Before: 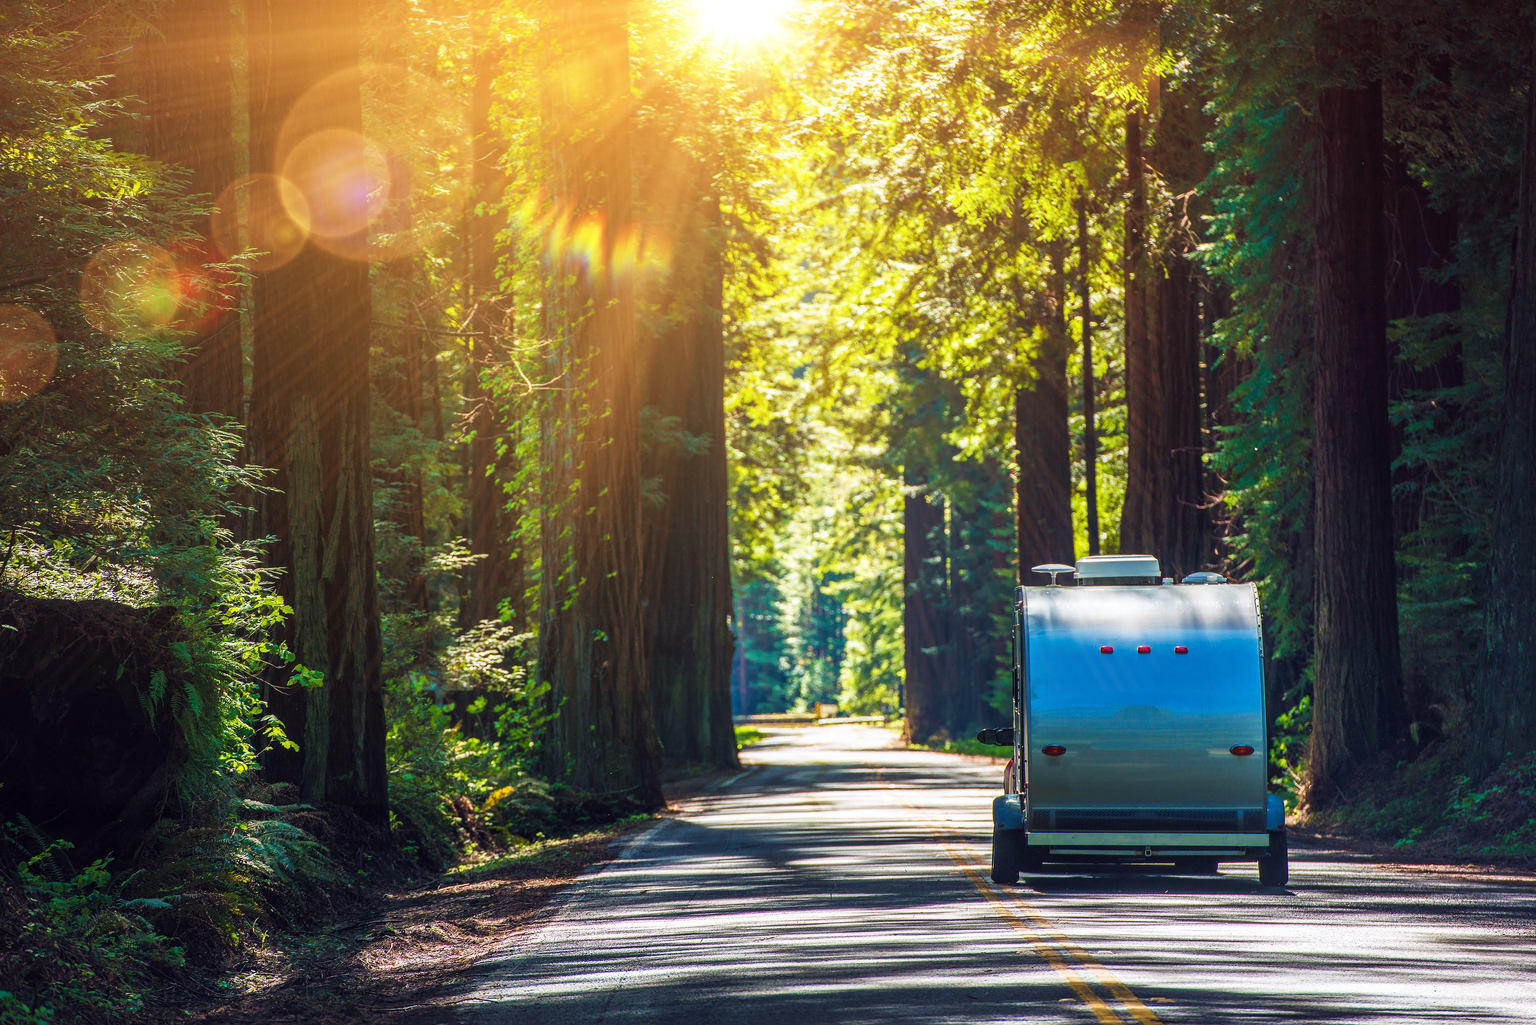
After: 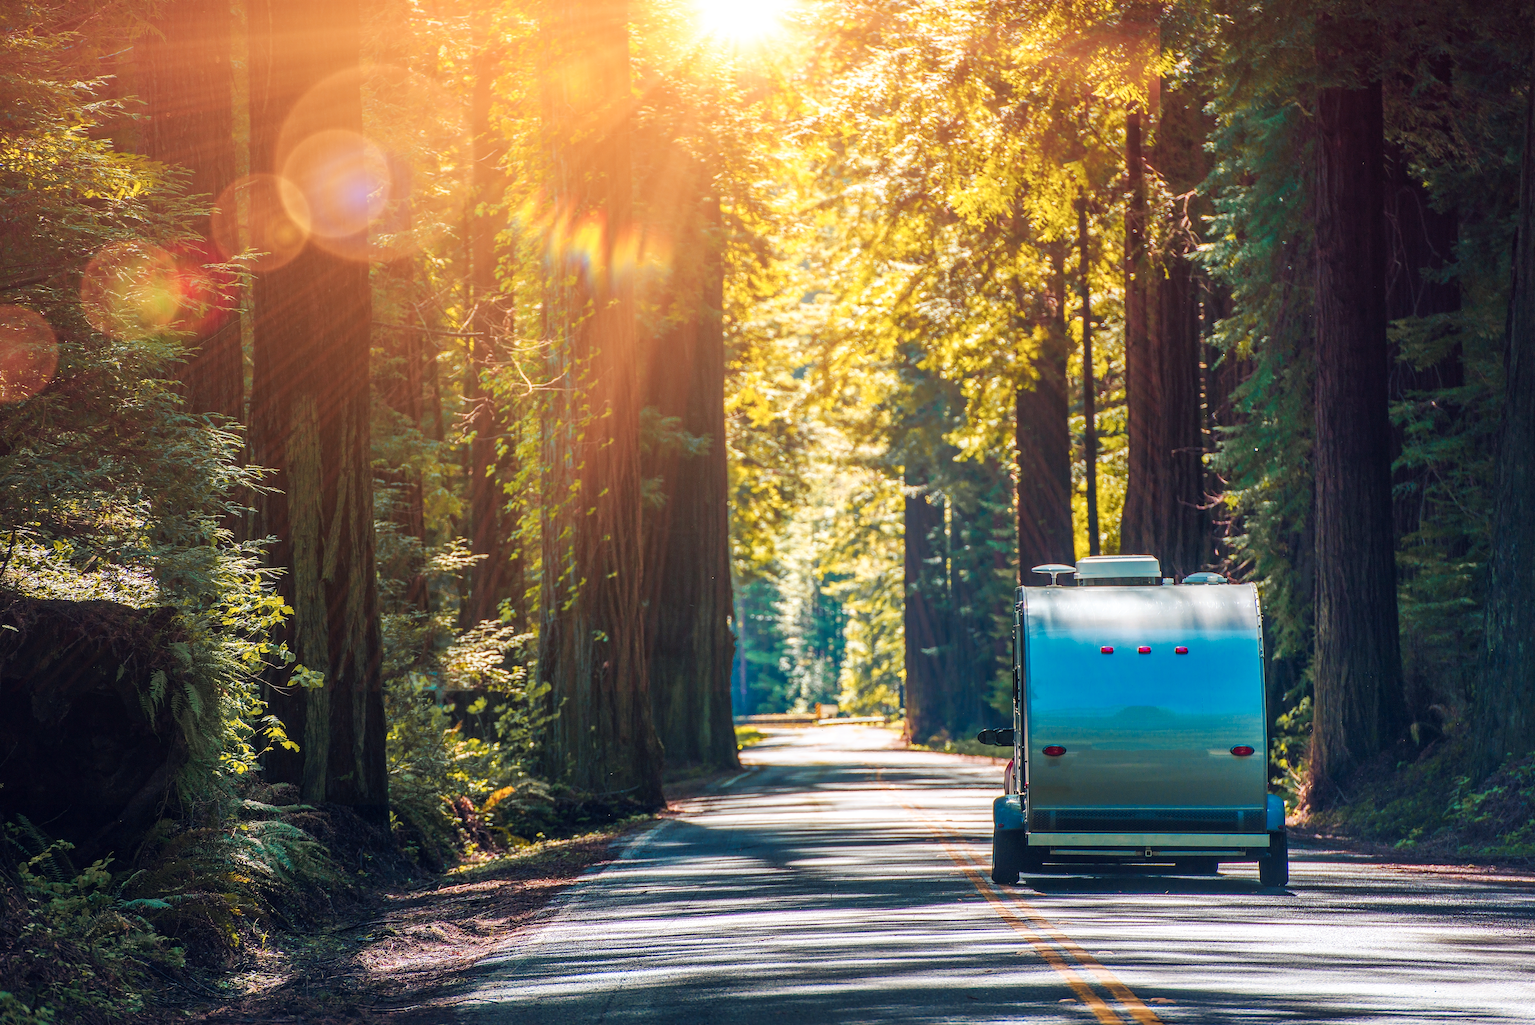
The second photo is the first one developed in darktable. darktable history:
tone equalizer: mask exposure compensation -0.498 EV
color zones: curves: ch1 [(0.29, 0.492) (0.373, 0.185) (0.509, 0.481)]; ch2 [(0.25, 0.462) (0.749, 0.457)], process mode strong
base curve: curves: ch0 [(0, 0) (0.262, 0.32) (0.722, 0.705) (1, 1)], preserve colors none
